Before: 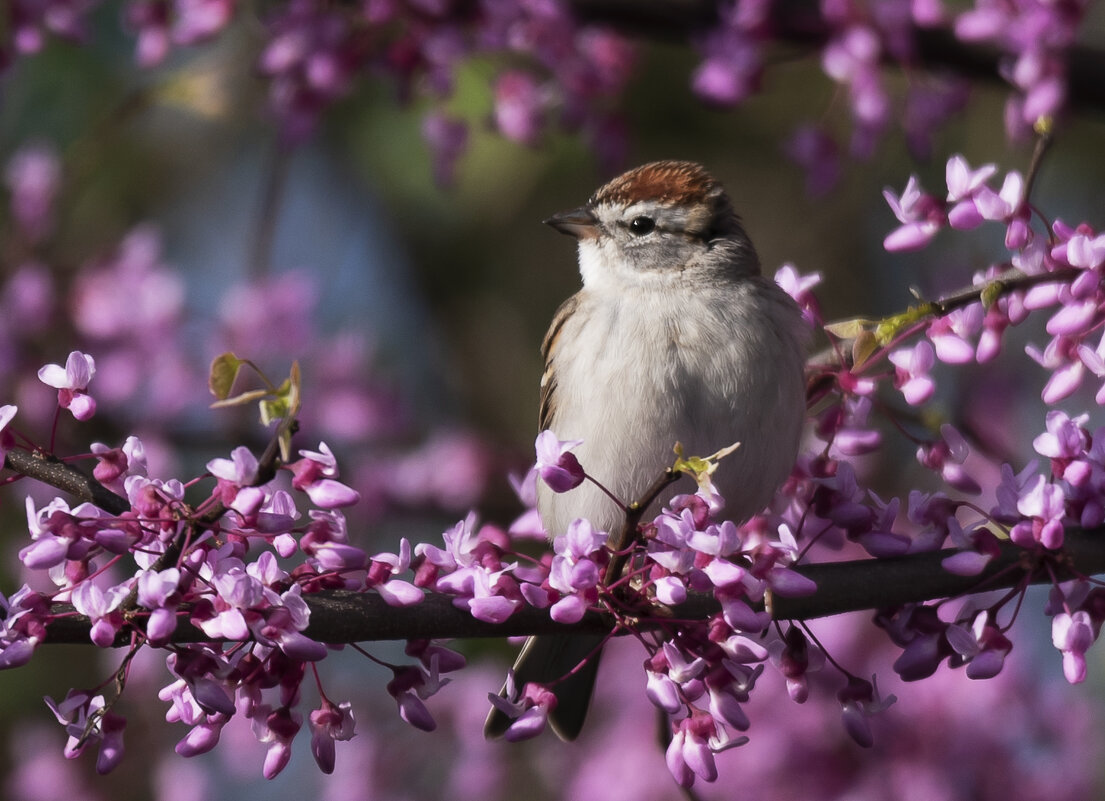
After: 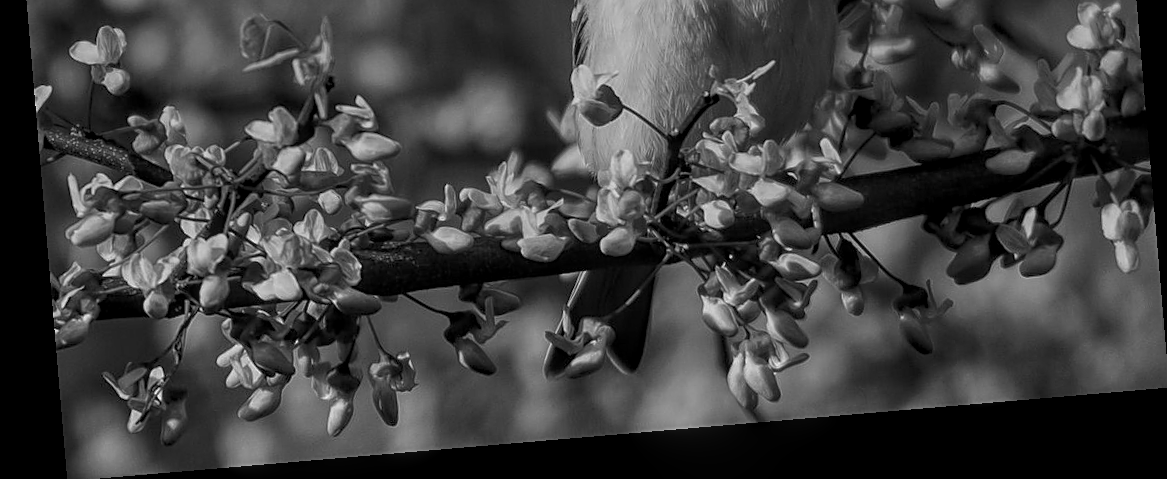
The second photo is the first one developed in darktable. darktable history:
monochrome: a 0, b 0, size 0.5, highlights 0.57
local contrast: highlights 74%, shadows 55%, detail 176%, midtone range 0.207
crop and rotate: top 46.237%
contrast brightness saturation: saturation -0.05
sharpen: on, module defaults
rotate and perspective: rotation -4.86°, automatic cropping off
graduated density: hue 238.83°, saturation 50%
